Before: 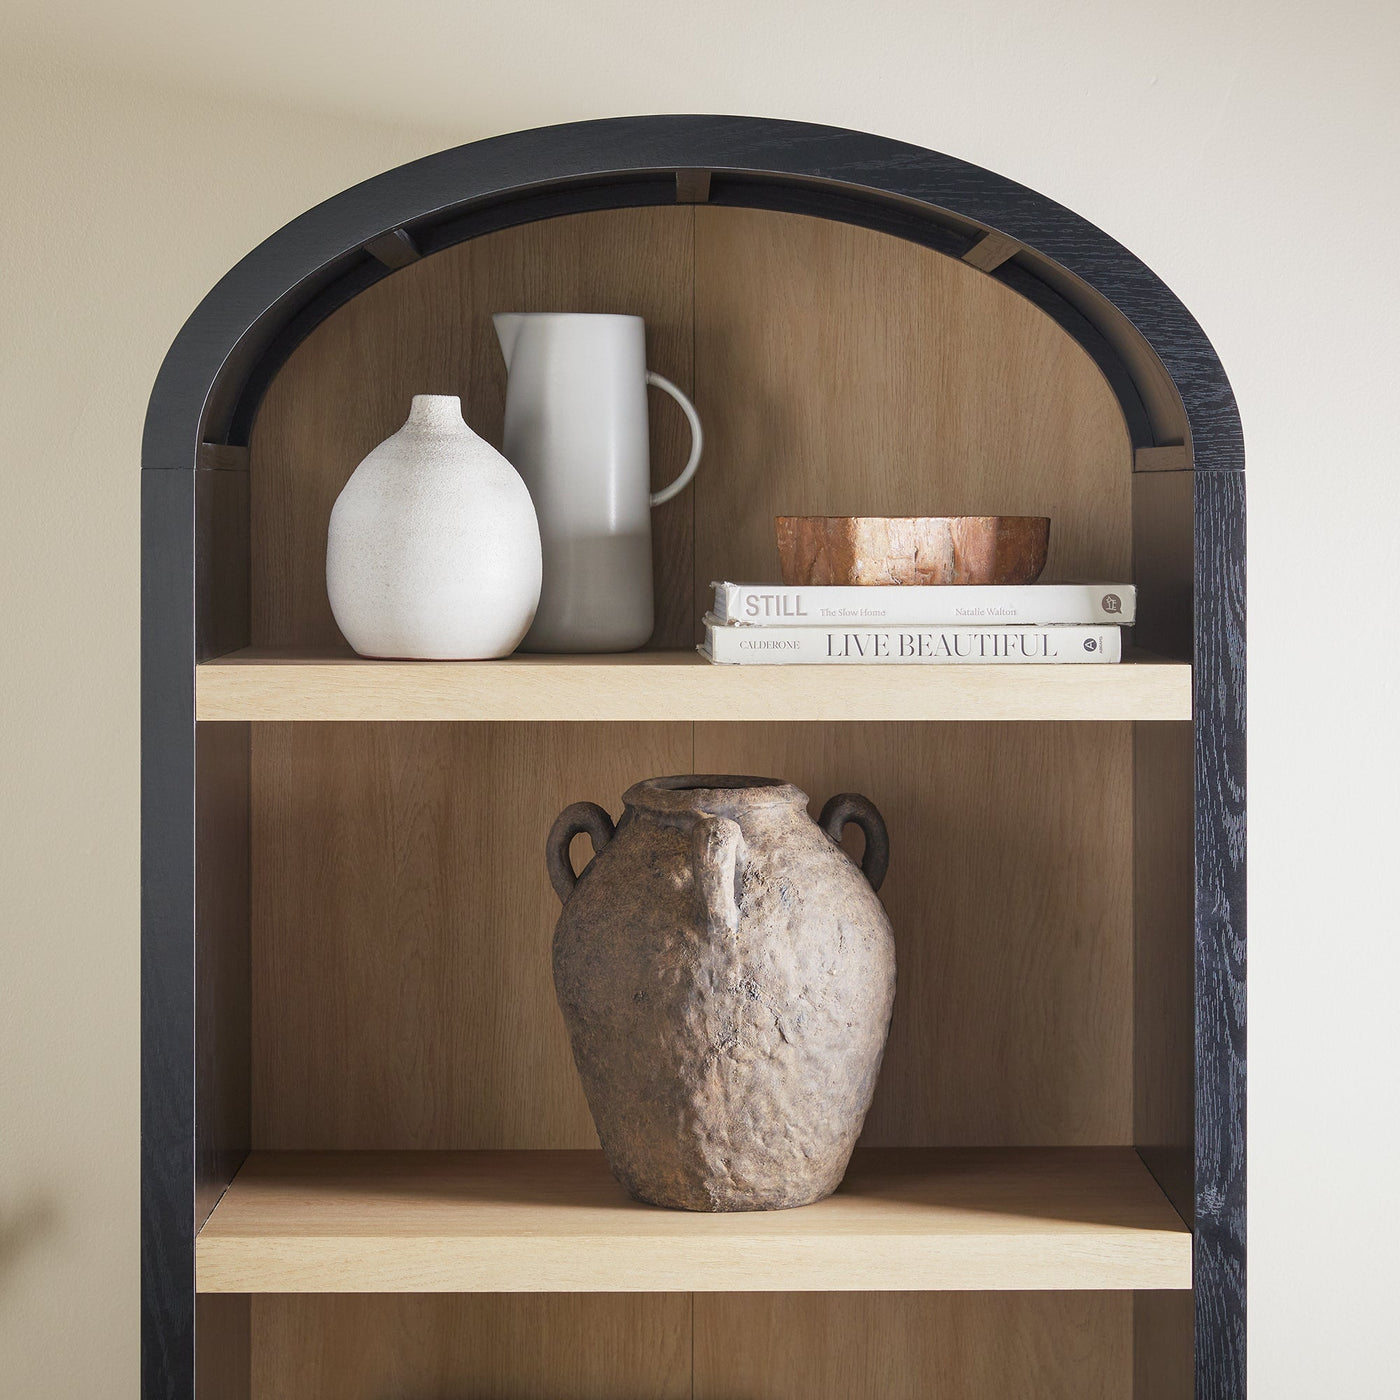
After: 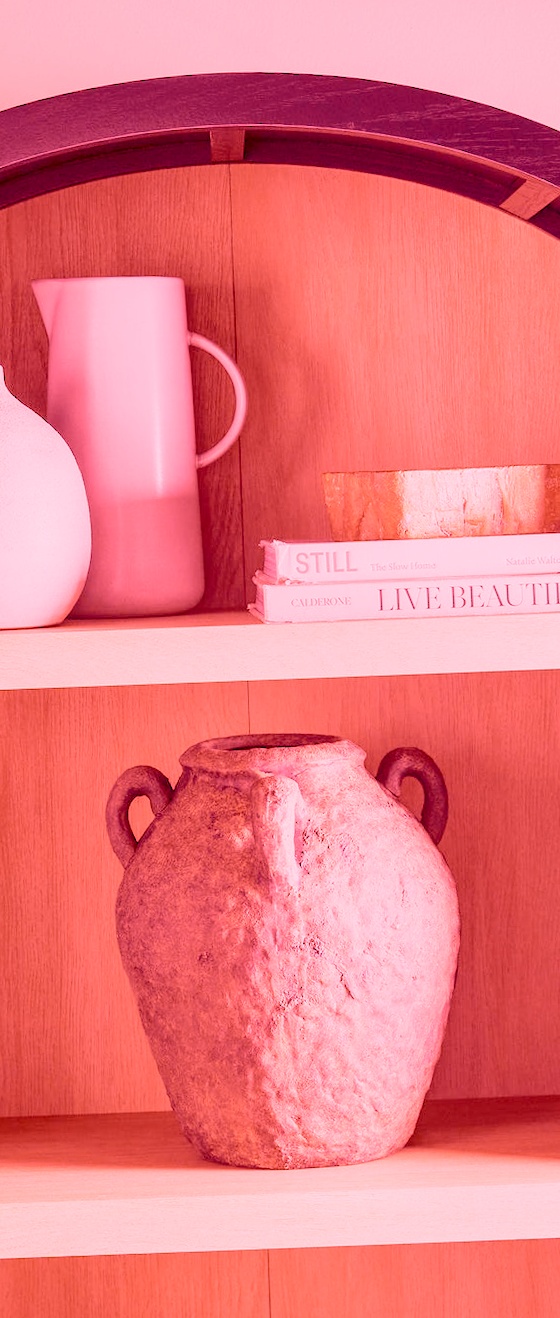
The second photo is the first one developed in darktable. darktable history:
crop: left 31.229%, right 27.105%
white balance: red 4.26, blue 1.802
velvia: strength 15%
rotate and perspective: rotation -2.12°, lens shift (vertical) 0.009, lens shift (horizontal) -0.008, automatic cropping original format, crop left 0.036, crop right 0.964, crop top 0.05, crop bottom 0.959
filmic rgb: black relative exposure -7 EV, white relative exposure 6 EV, threshold 3 EV, target black luminance 0%, hardness 2.73, latitude 61.22%, contrast 0.691, highlights saturation mix 10%, shadows ↔ highlights balance -0.073%, preserve chrominance no, color science v4 (2020), iterations of high-quality reconstruction 10, contrast in shadows soft, contrast in highlights soft, enable highlight reconstruction true
local contrast: on, module defaults
shadows and highlights: radius 264.75, soften with gaussian
